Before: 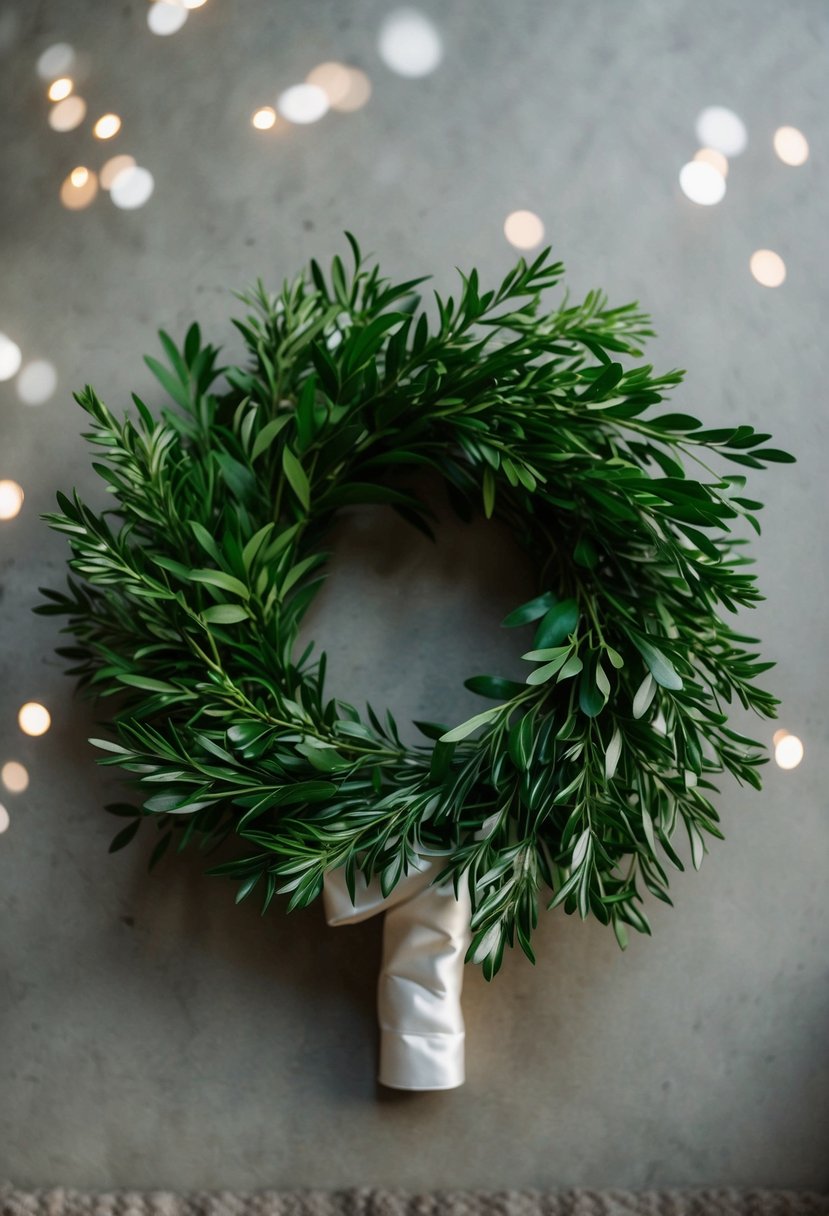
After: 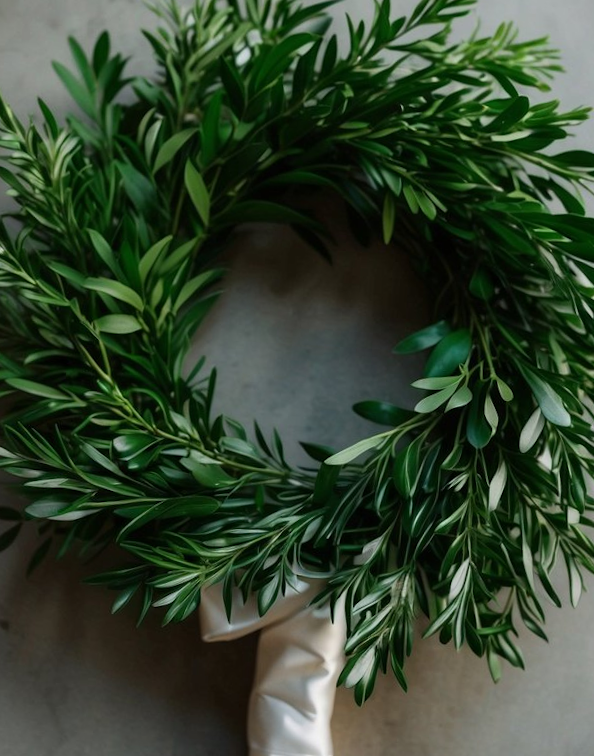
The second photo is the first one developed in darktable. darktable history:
crop and rotate: angle -3.37°, left 9.79%, top 20.73%, right 12.42%, bottom 11.82%
tone equalizer: -8 EV -1.84 EV, -7 EV -1.16 EV, -6 EV -1.62 EV, smoothing diameter 25%, edges refinement/feathering 10, preserve details guided filter
